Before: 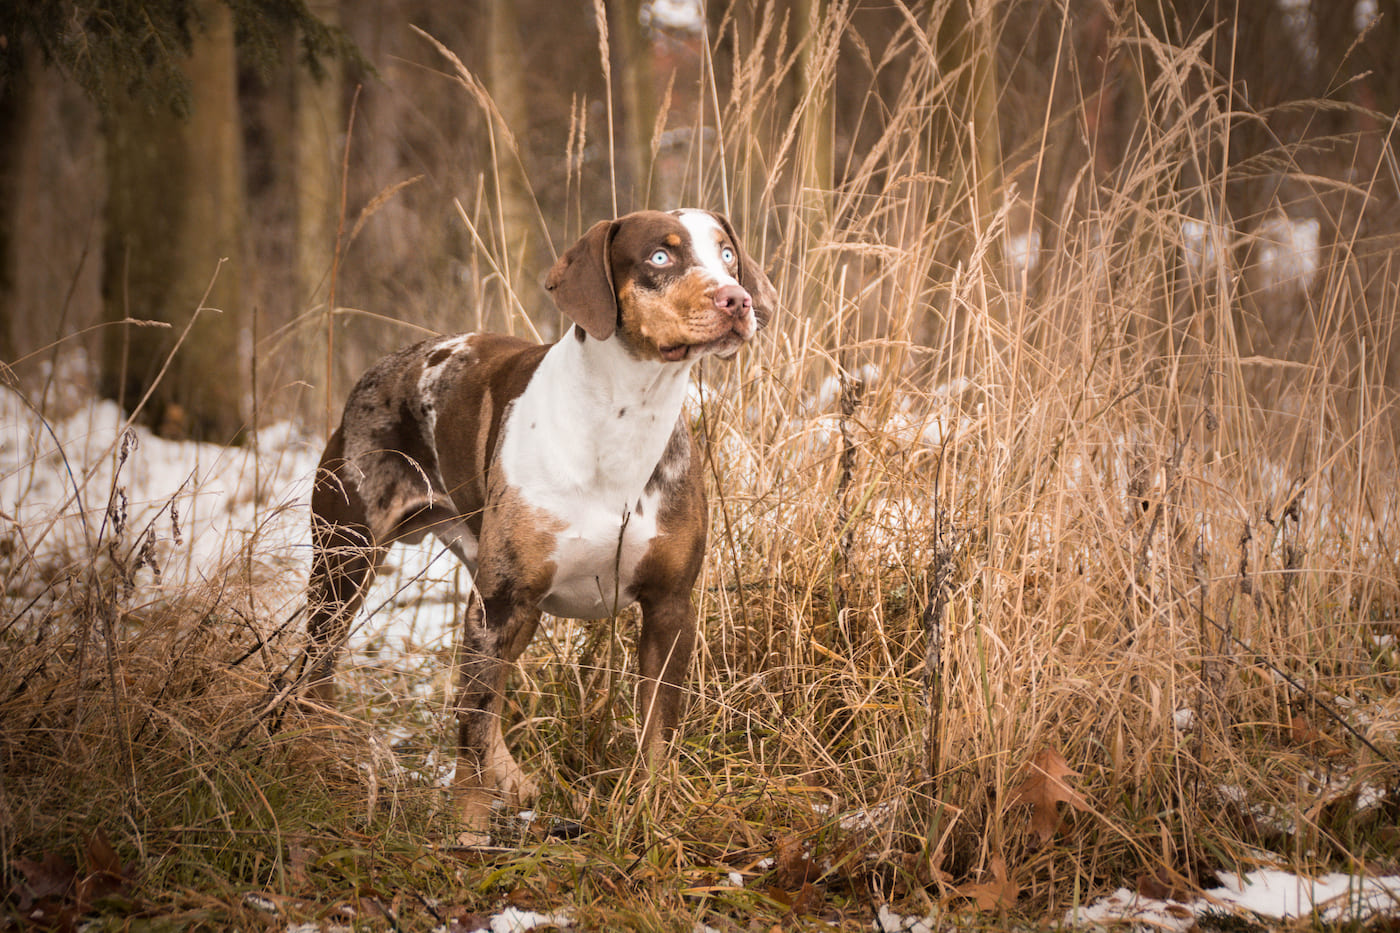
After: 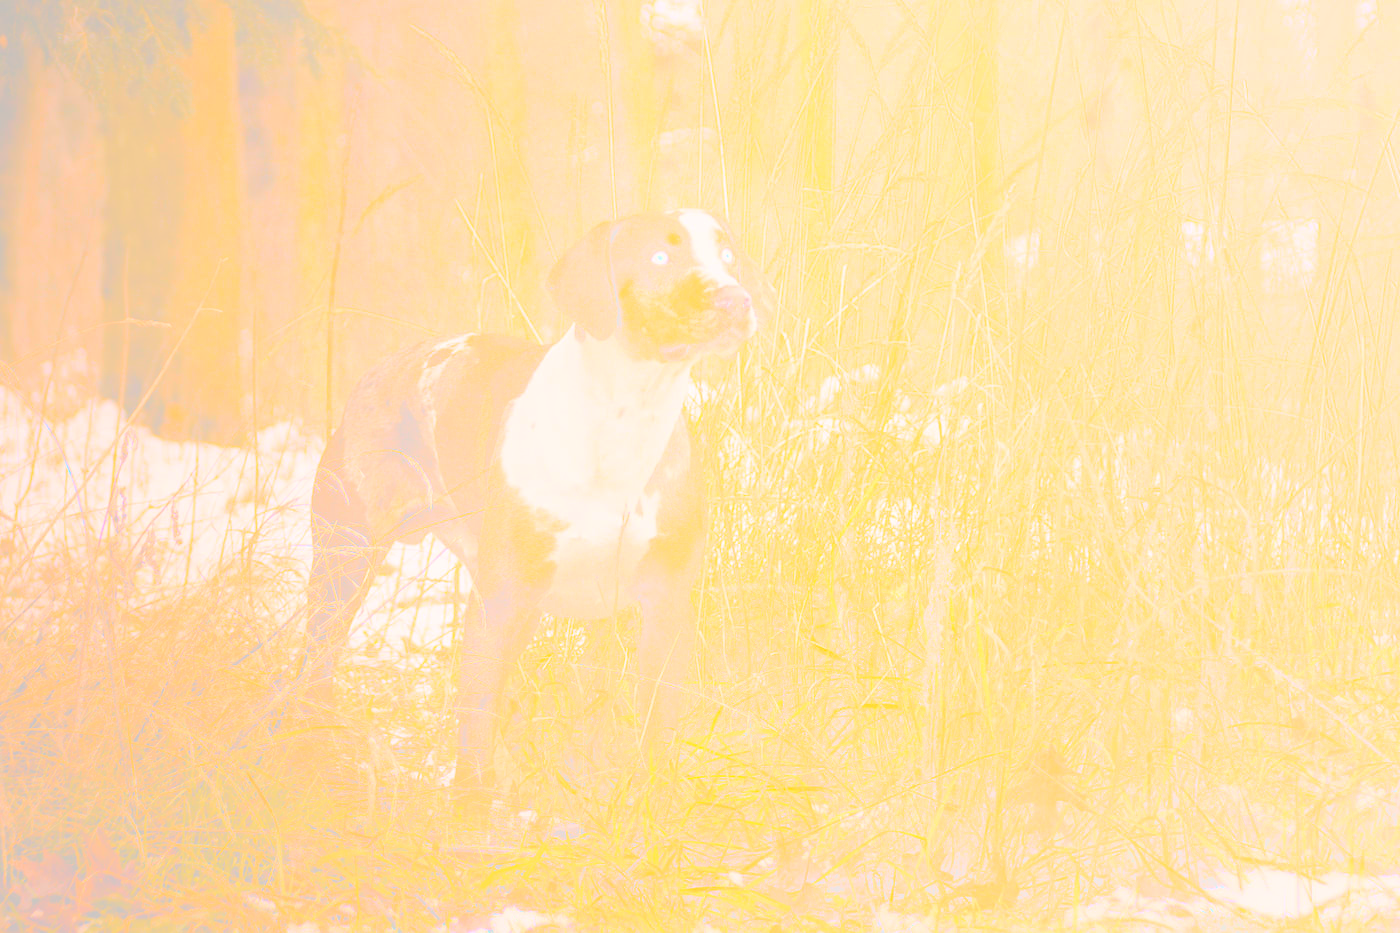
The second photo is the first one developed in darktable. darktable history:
color balance rgb: linear chroma grading › global chroma 15%, perceptual saturation grading › global saturation 30%
bloom: size 85%, threshold 5%, strength 85%
color correction: highlights a* 7.34, highlights b* 4.37
